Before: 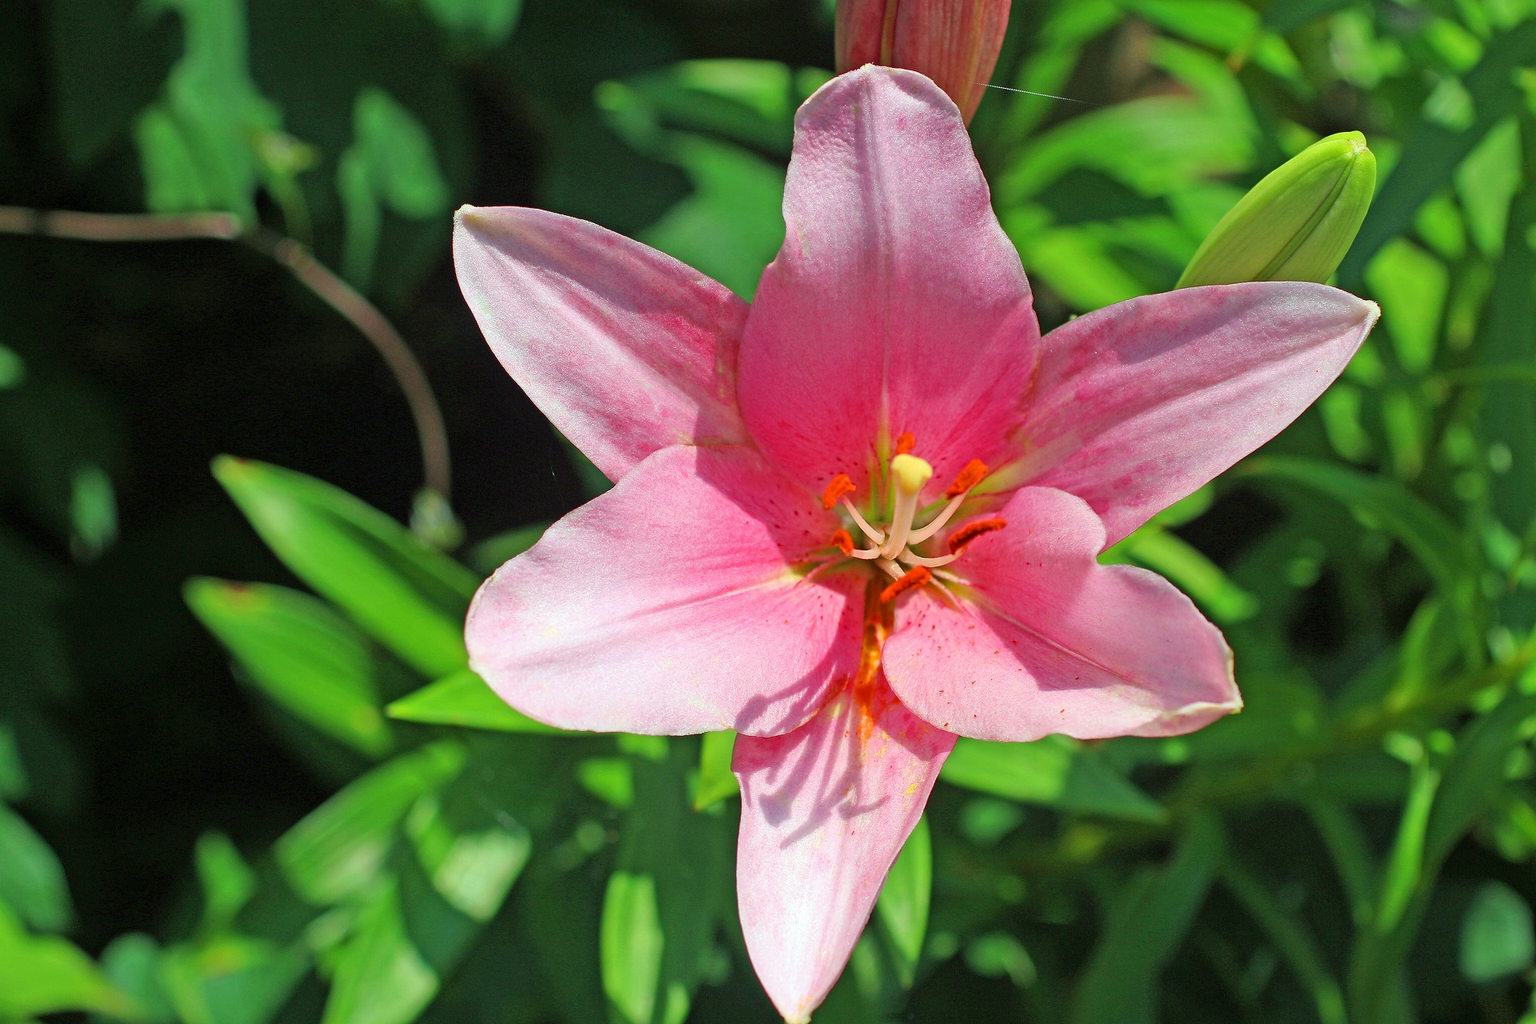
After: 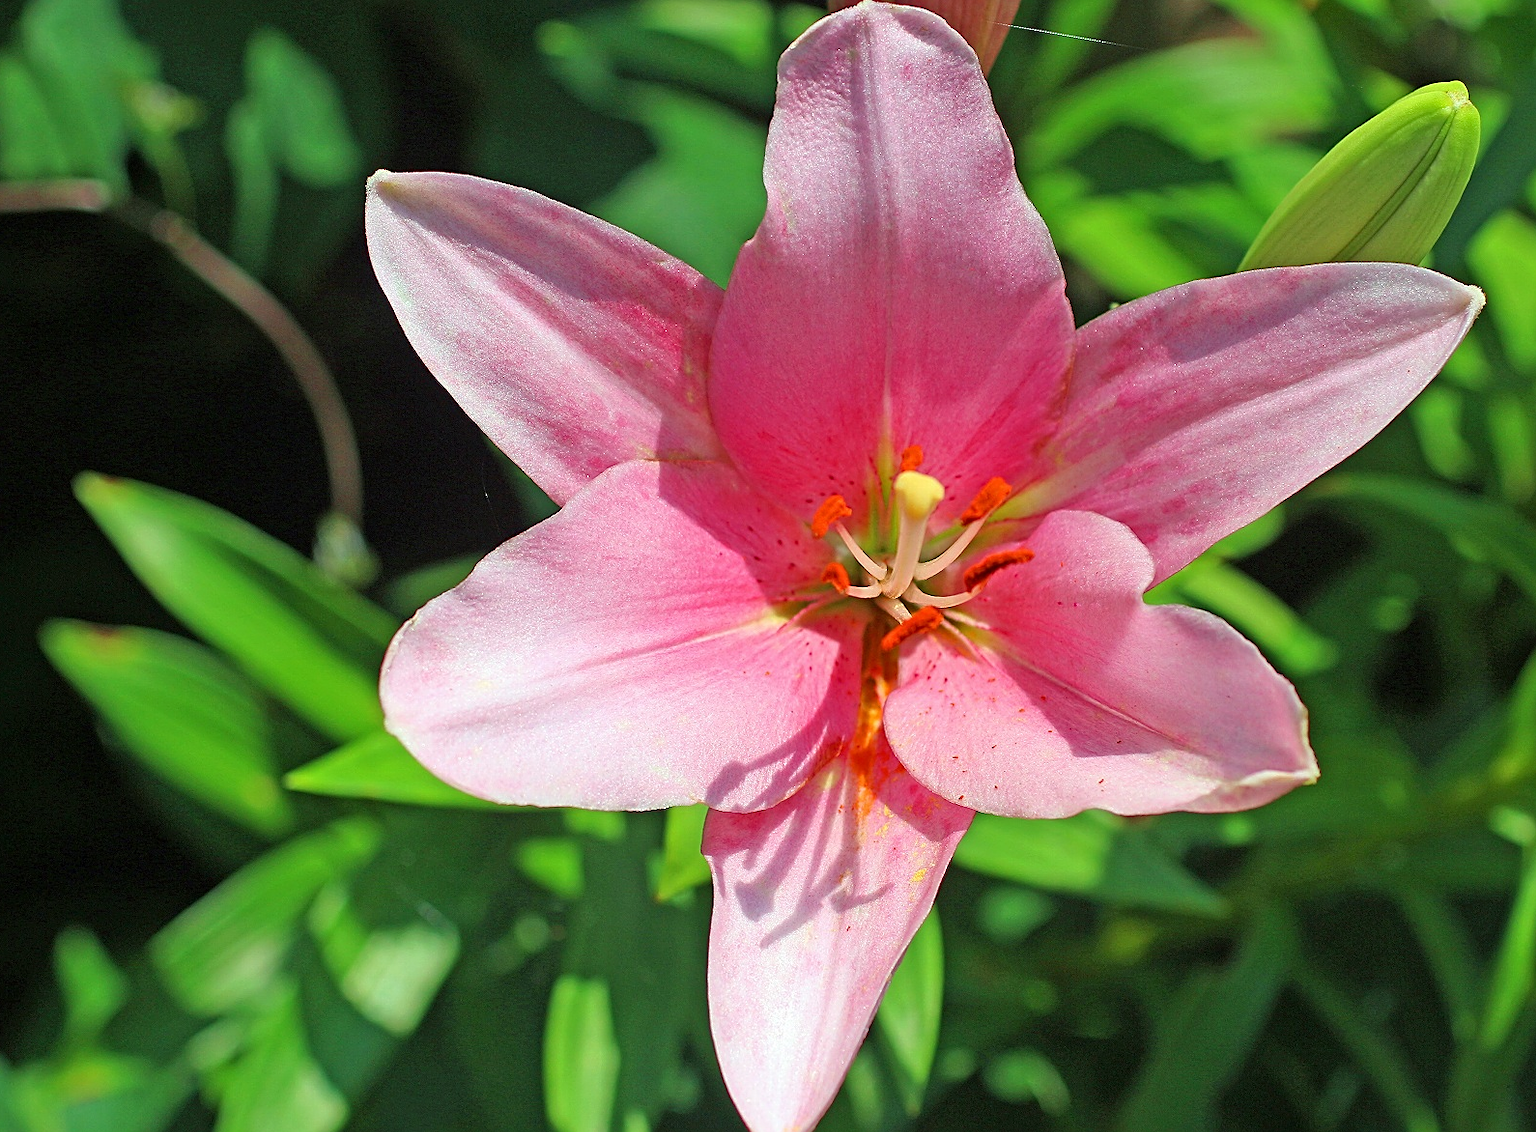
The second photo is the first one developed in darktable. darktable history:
crop: left 9.807%, top 6.259%, right 7.334%, bottom 2.177%
sharpen: on, module defaults
